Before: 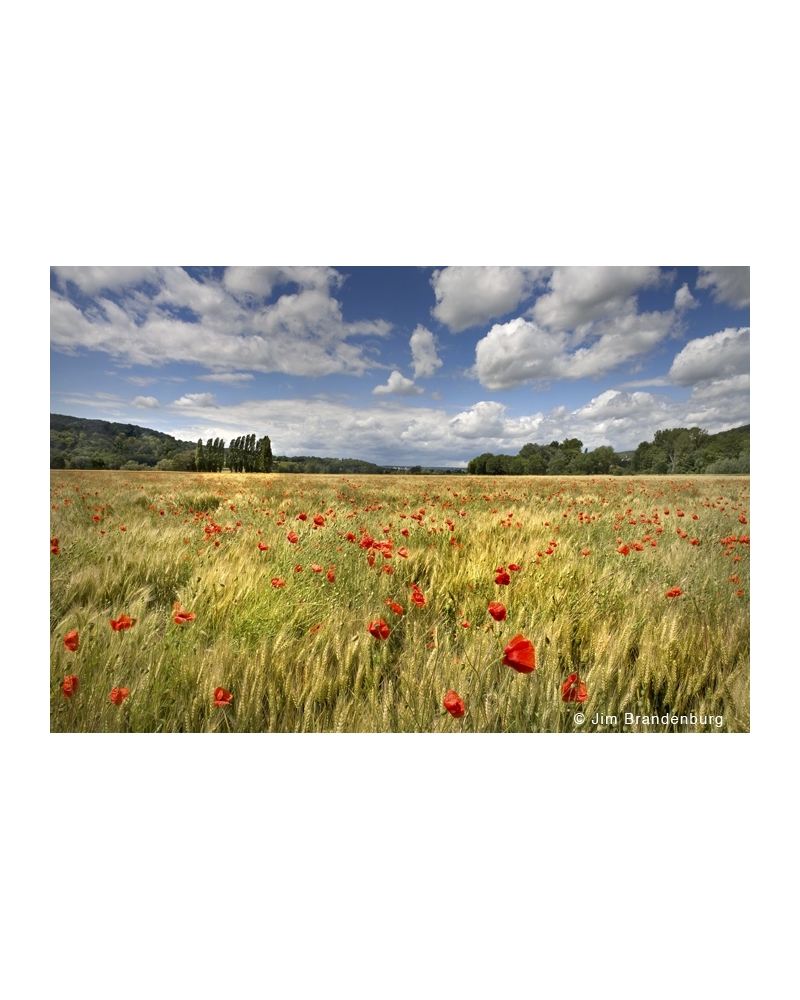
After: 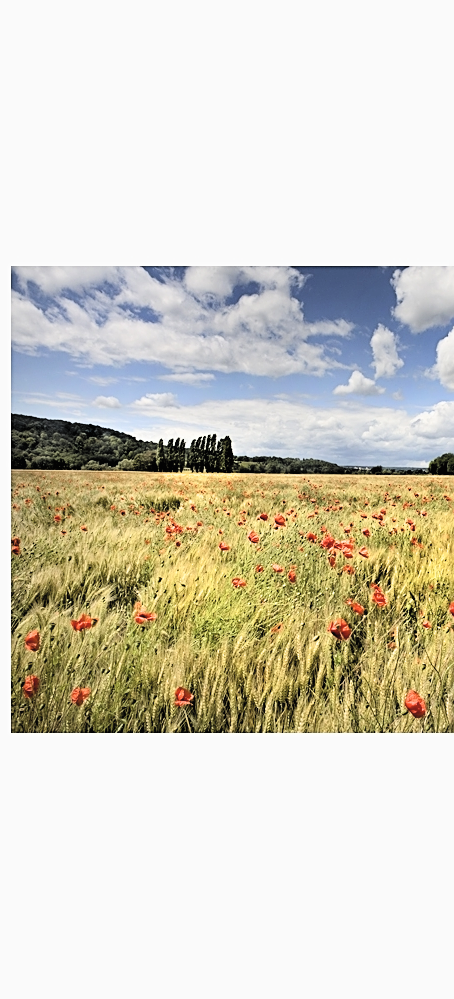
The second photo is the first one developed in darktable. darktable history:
crop: left 4.908%, right 38.224%
sharpen: on, module defaults
contrast brightness saturation: contrast 0.143, brightness 0.212
tone equalizer: edges refinement/feathering 500, mask exposure compensation -1.57 EV, preserve details no
filmic rgb: black relative exposure -4.02 EV, white relative exposure 2.98 EV, hardness 2.99, contrast 1.409
